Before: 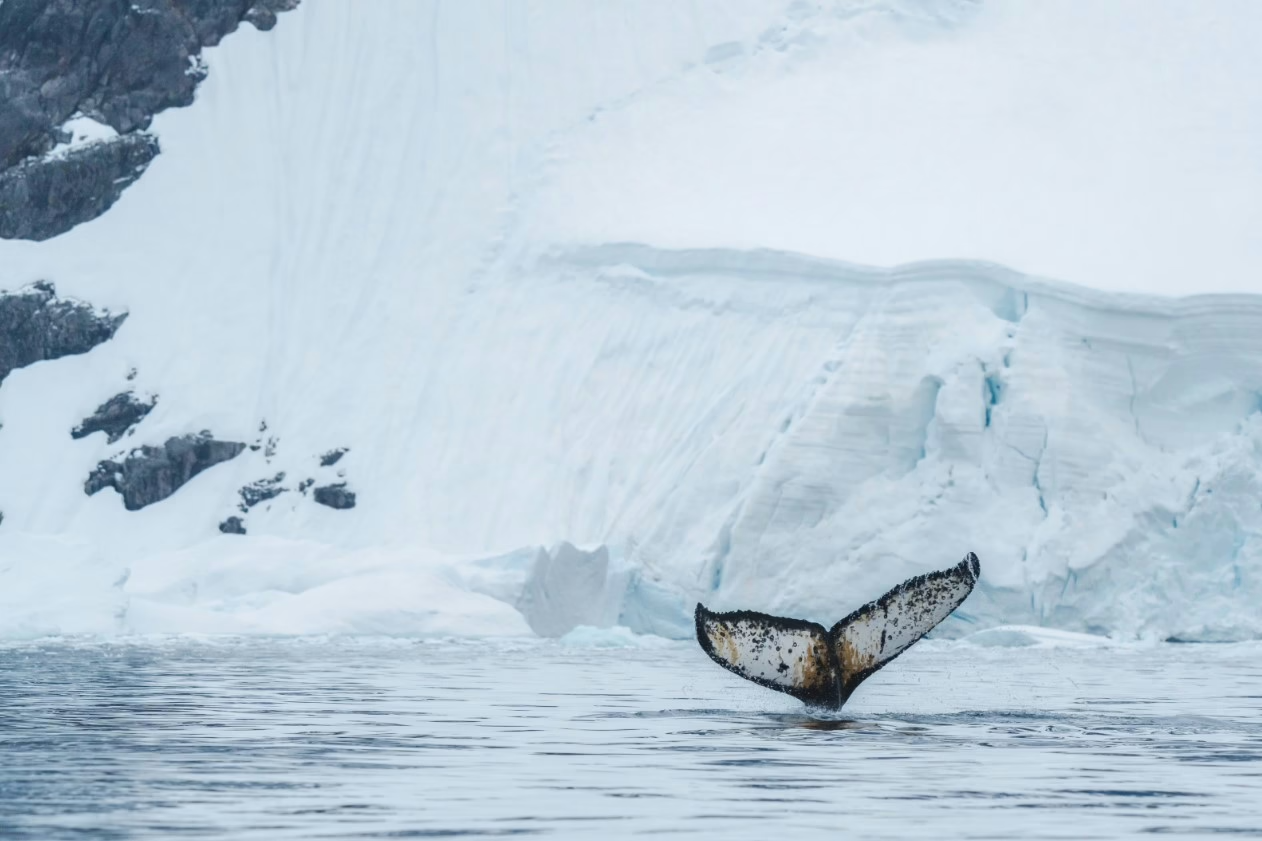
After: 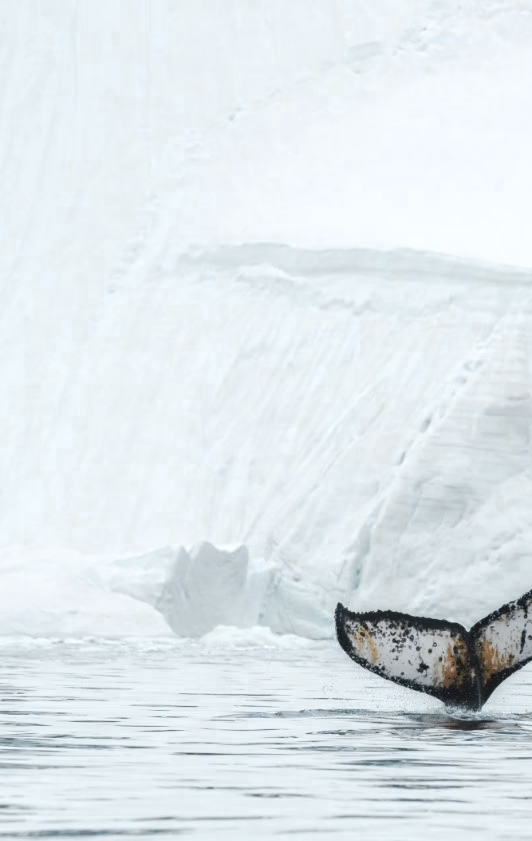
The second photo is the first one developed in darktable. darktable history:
crop: left 28.583%, right 29.231%
color zones: curves: ch0 [(0.009, 0.528) (0.136, 0.6) (0.255, 0.586) (0.39, 0.528) (0.522, 0.584) (0.686, 0.736) (0.849, 0.561)]; ch1 [(0.045, 0.781) (0.14, 0.416) (0.257, 0.695) (0.442, 0.032) (0.738, 0.338) (0.818, 0.632) (0.891, 0.741) (1, 0.704)]; ch2 [(0, 0.667) (0.141, 0.52) (0.26, 0.37) (0.474, 0.432) (0.743, 0.286)]
